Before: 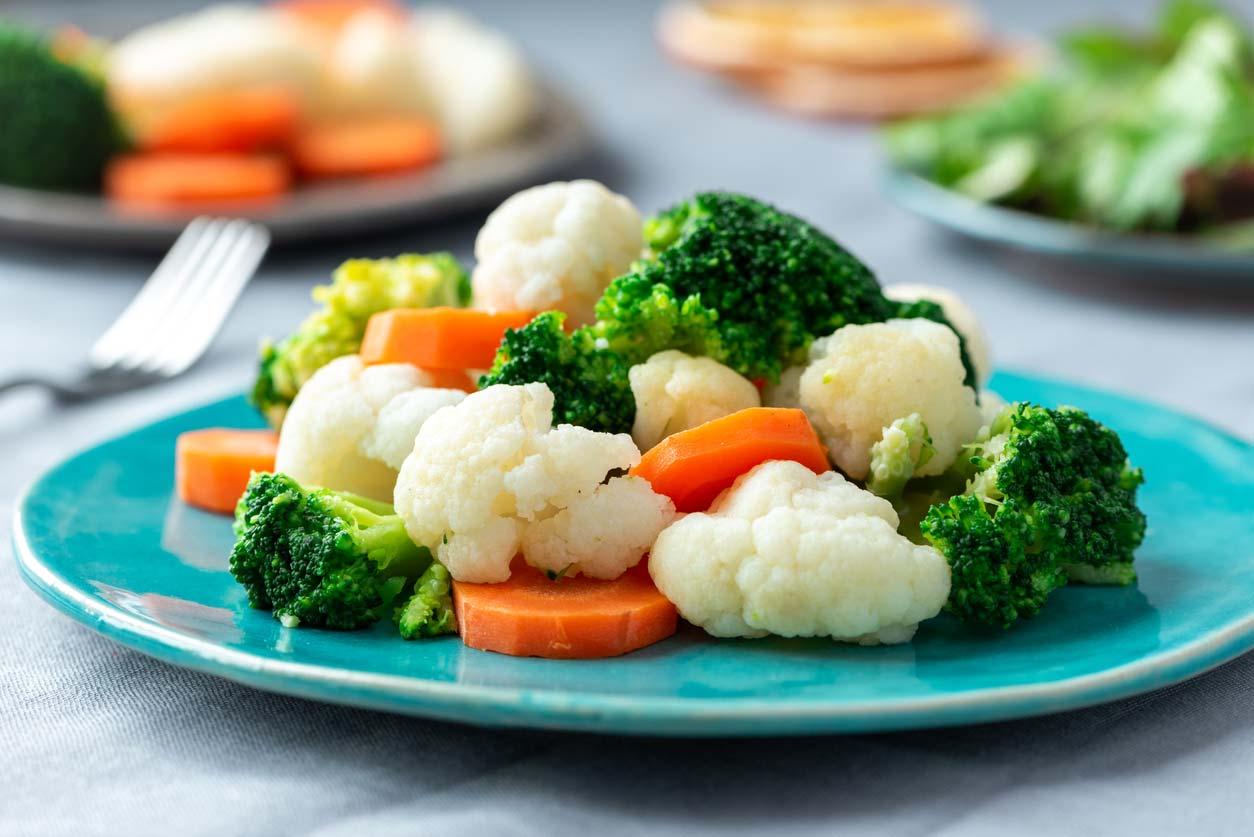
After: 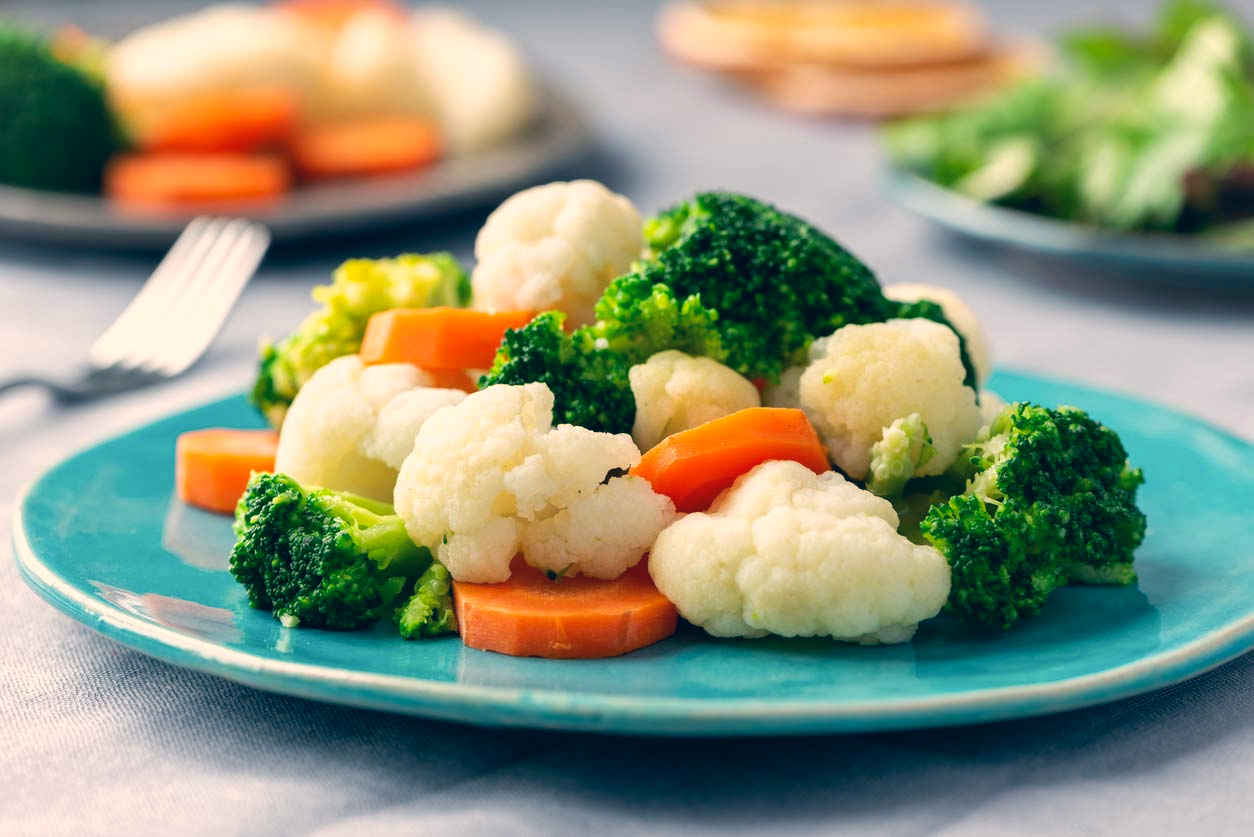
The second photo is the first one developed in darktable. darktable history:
color correction: highlights a* 10.27, highlights b* 13.89, shadows a* -9.72, shadows b* -14.88
